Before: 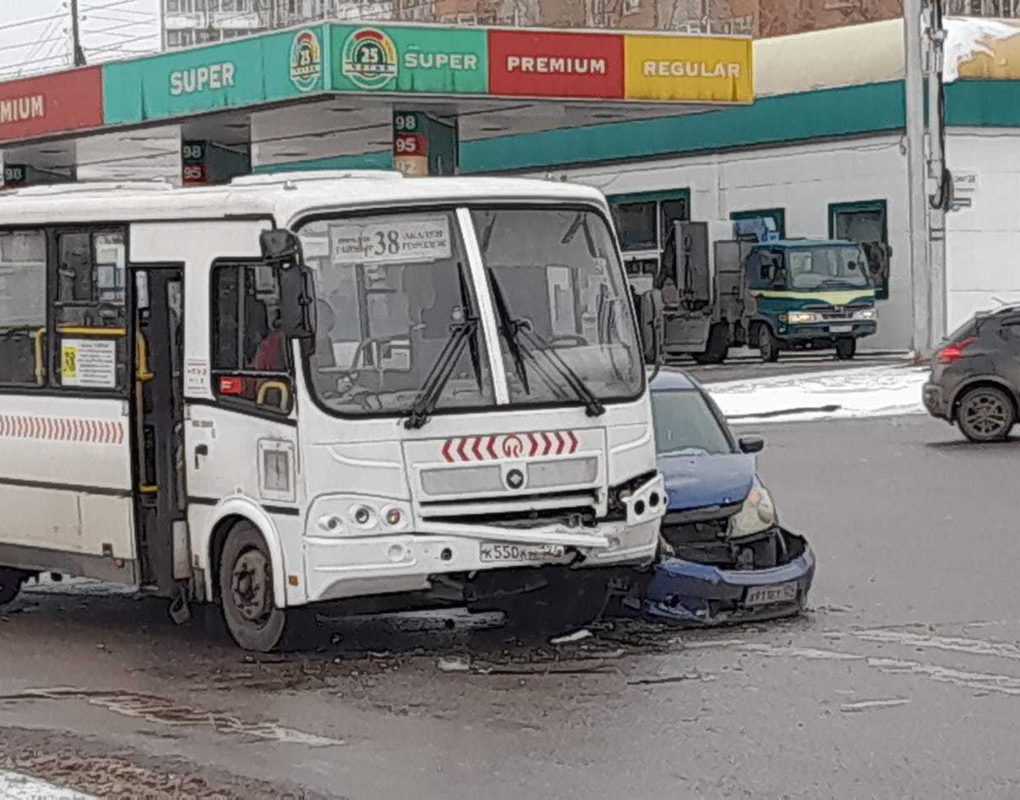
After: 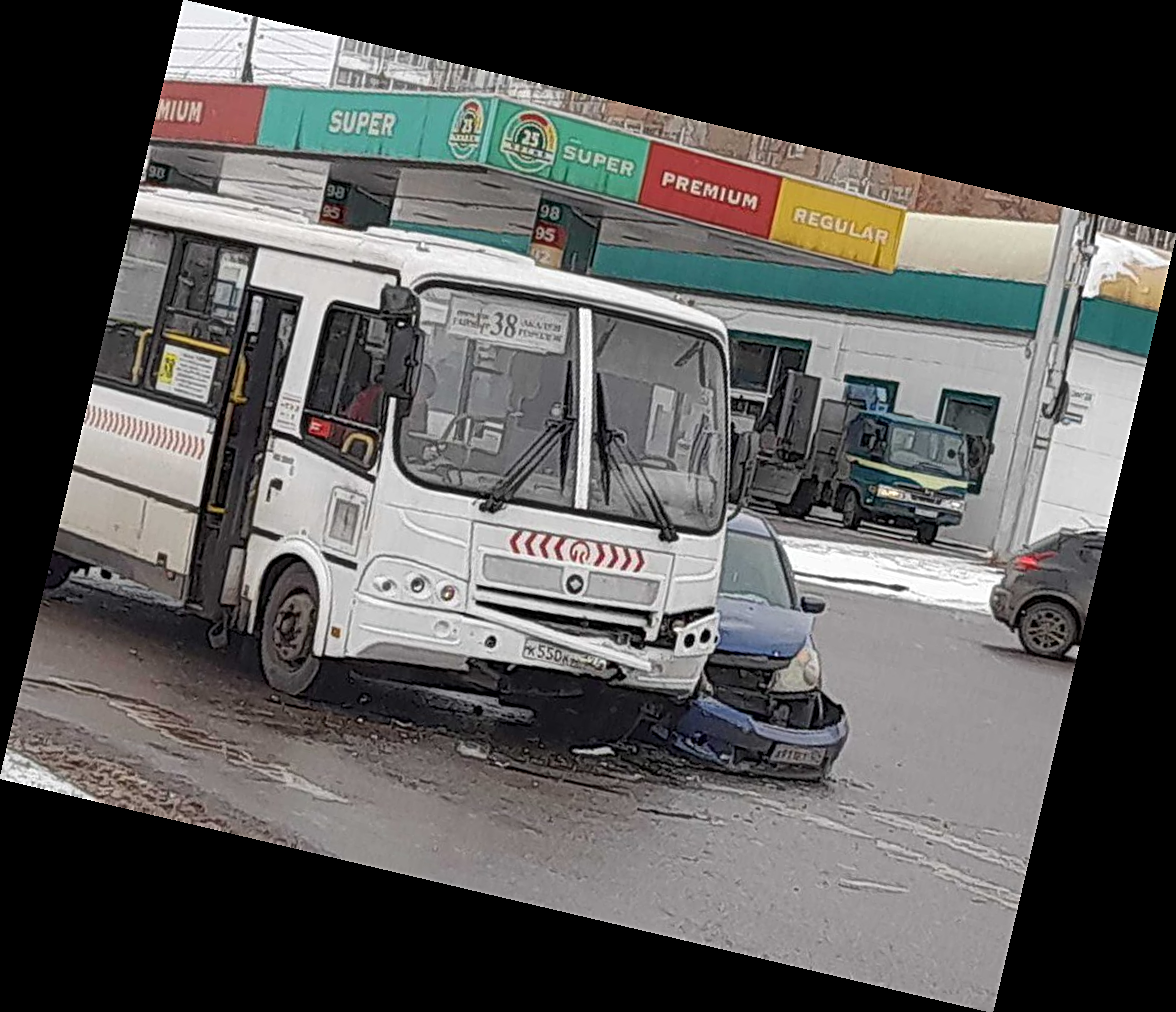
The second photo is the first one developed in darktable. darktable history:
sharpen: on, module defaults
rotate and perspective: rotation 13.27°, automatic cropping off
